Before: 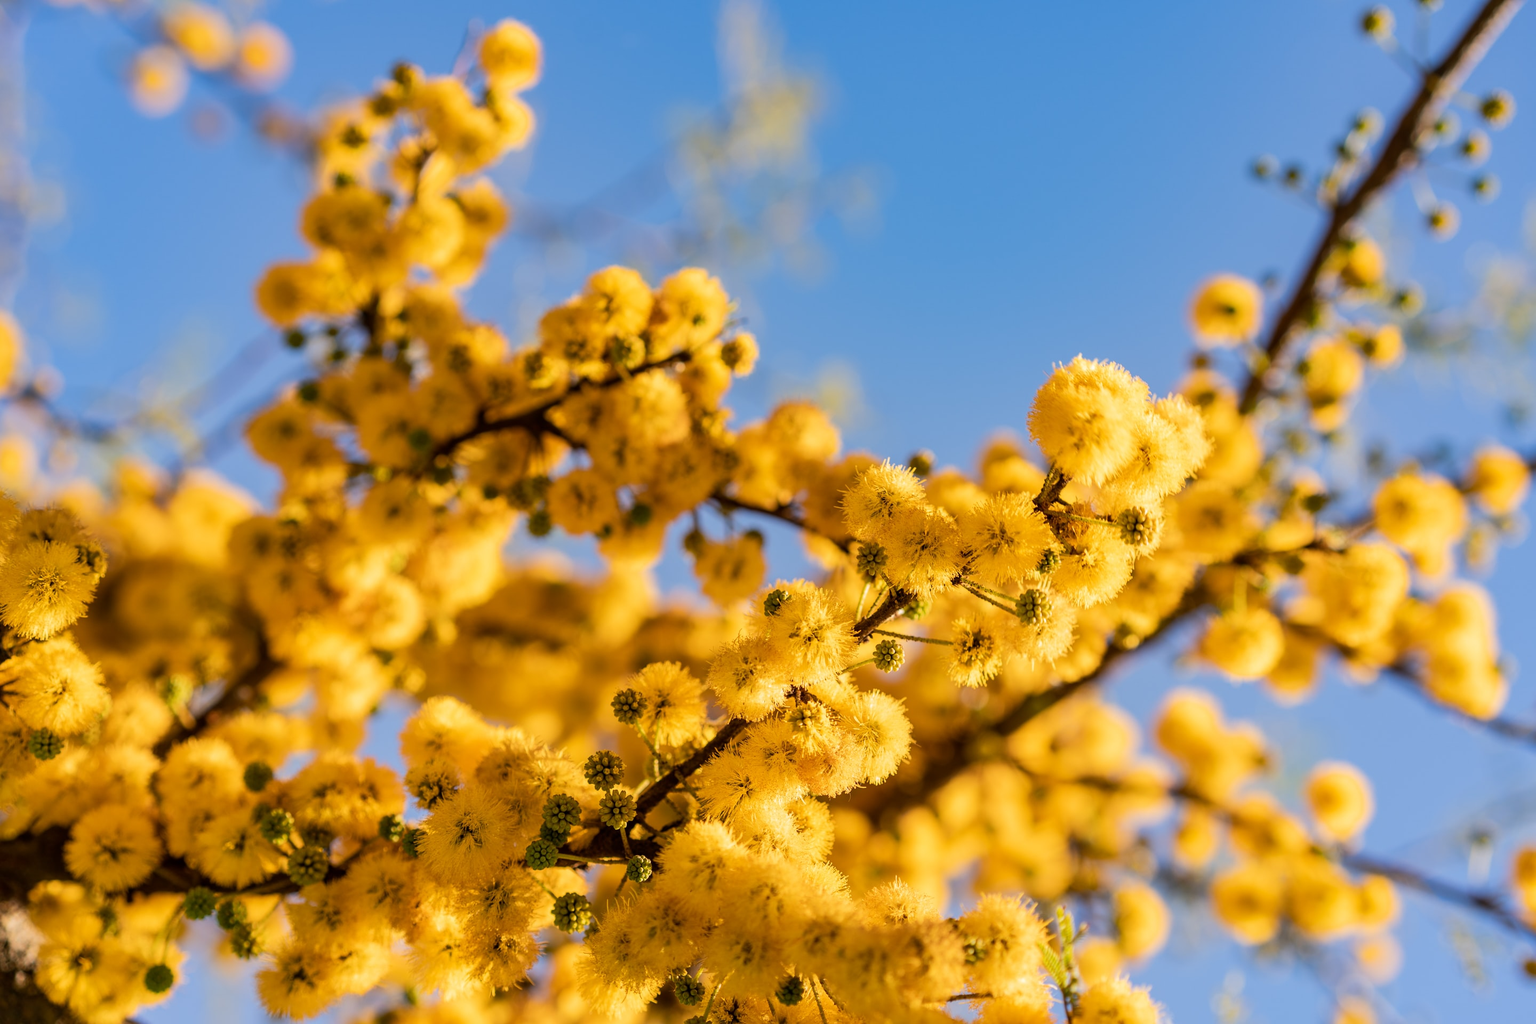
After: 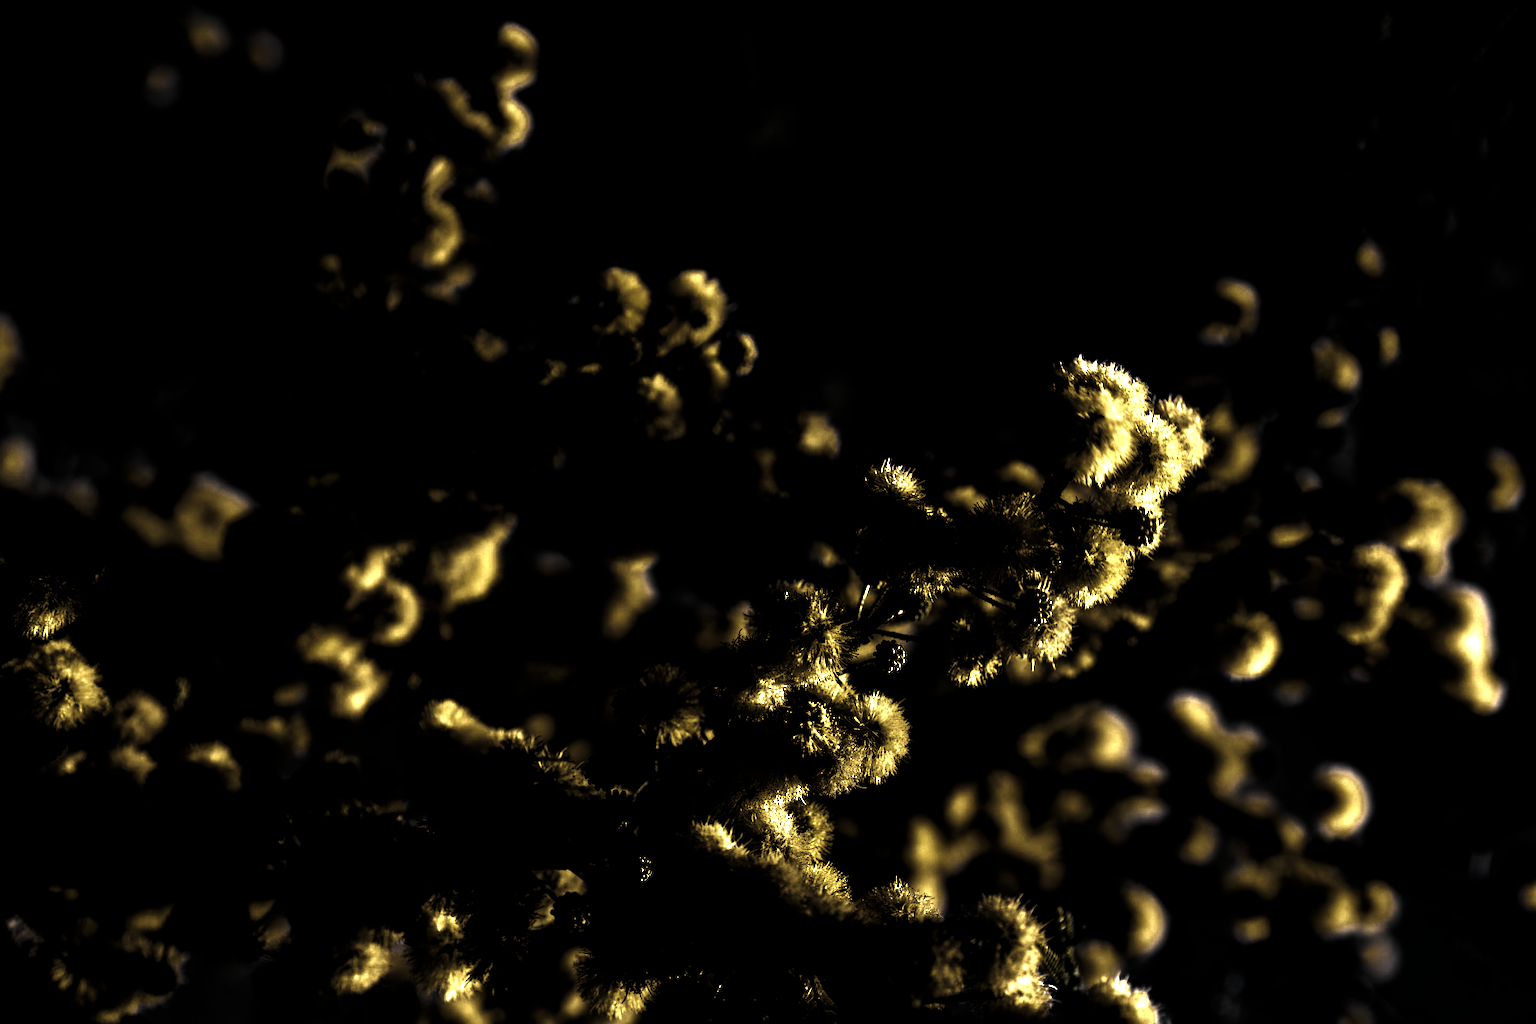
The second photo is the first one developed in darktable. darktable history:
levels: levels [0.721, 0.937, 0.997]
exposure: black level correction 0.003, exposure 0.383 EV, compensate highlight preservation false
